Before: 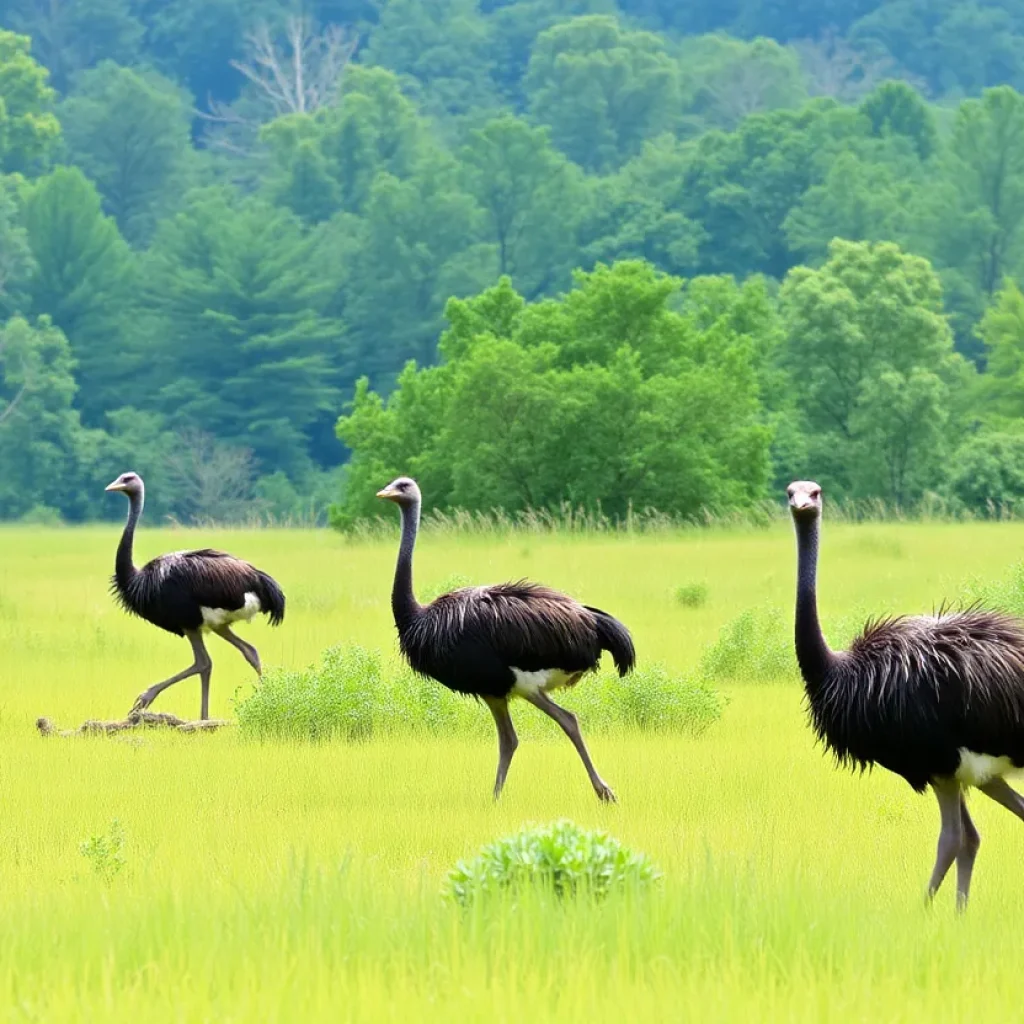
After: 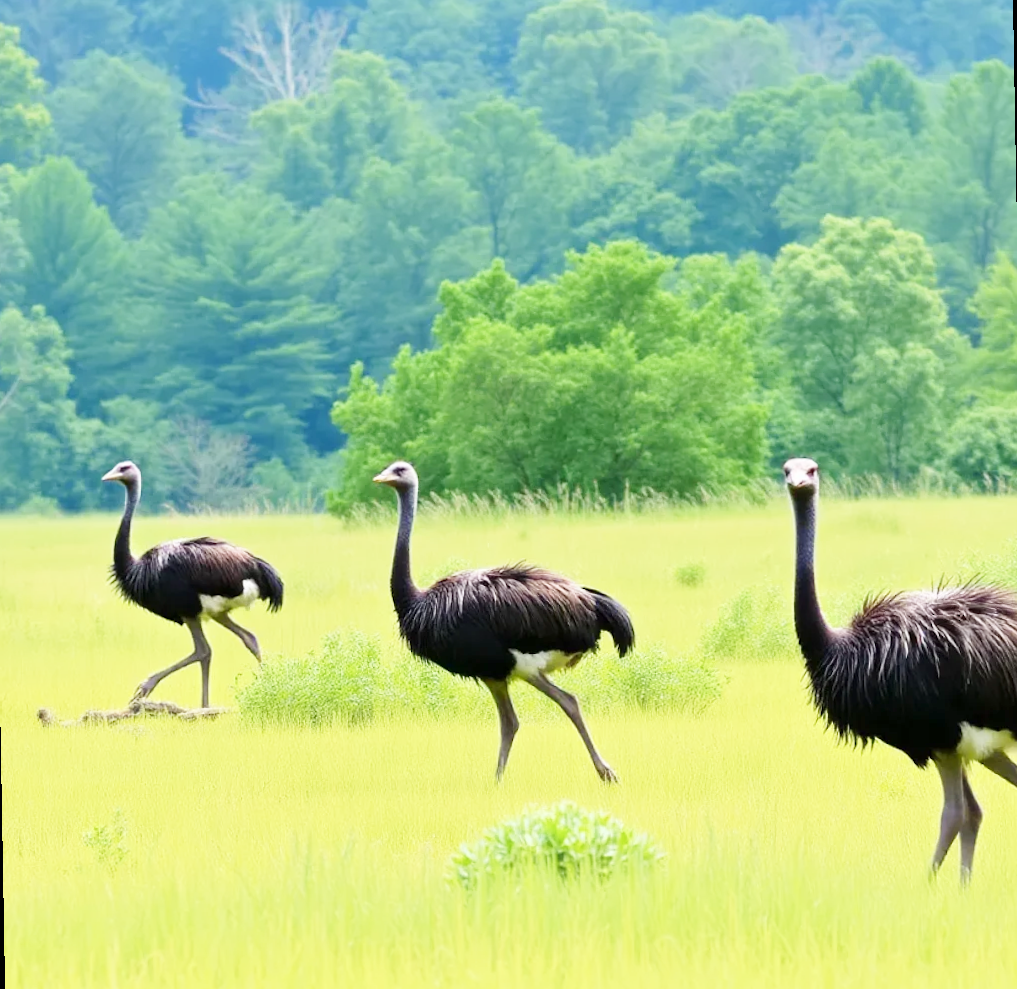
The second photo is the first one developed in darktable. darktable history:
rotate and perspective: rotation -1°, crop left 0.011, crop right 0.989, crop top 0.025, crop bottom 0.975
base curve: curves: ch0 [(0, 0) (0.204, 0.334) (0.55, 0.733) (1, 1)], preserve colors none
